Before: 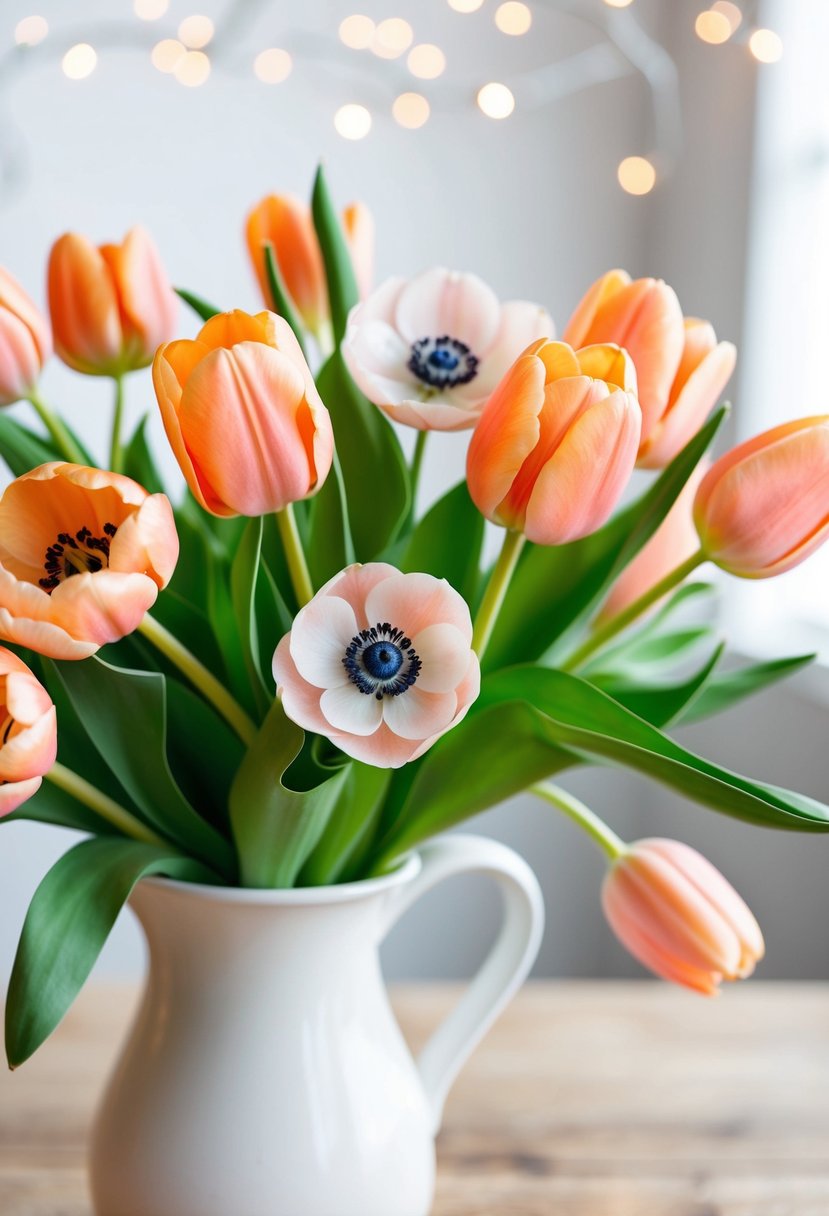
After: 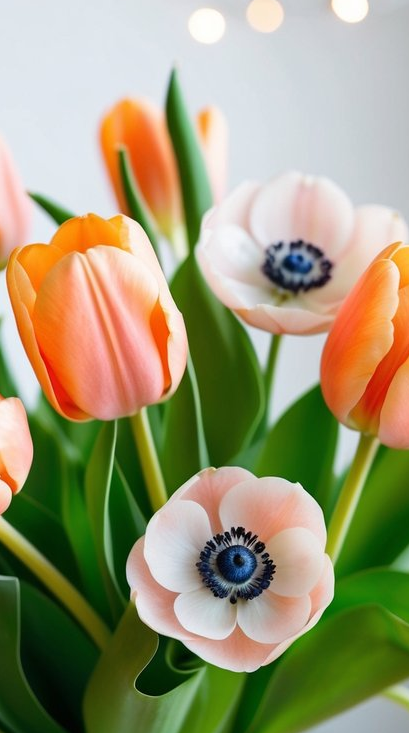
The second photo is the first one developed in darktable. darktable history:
crop: left 17.727%, top 7.896%, right 32.924%, bottom 31.813%
